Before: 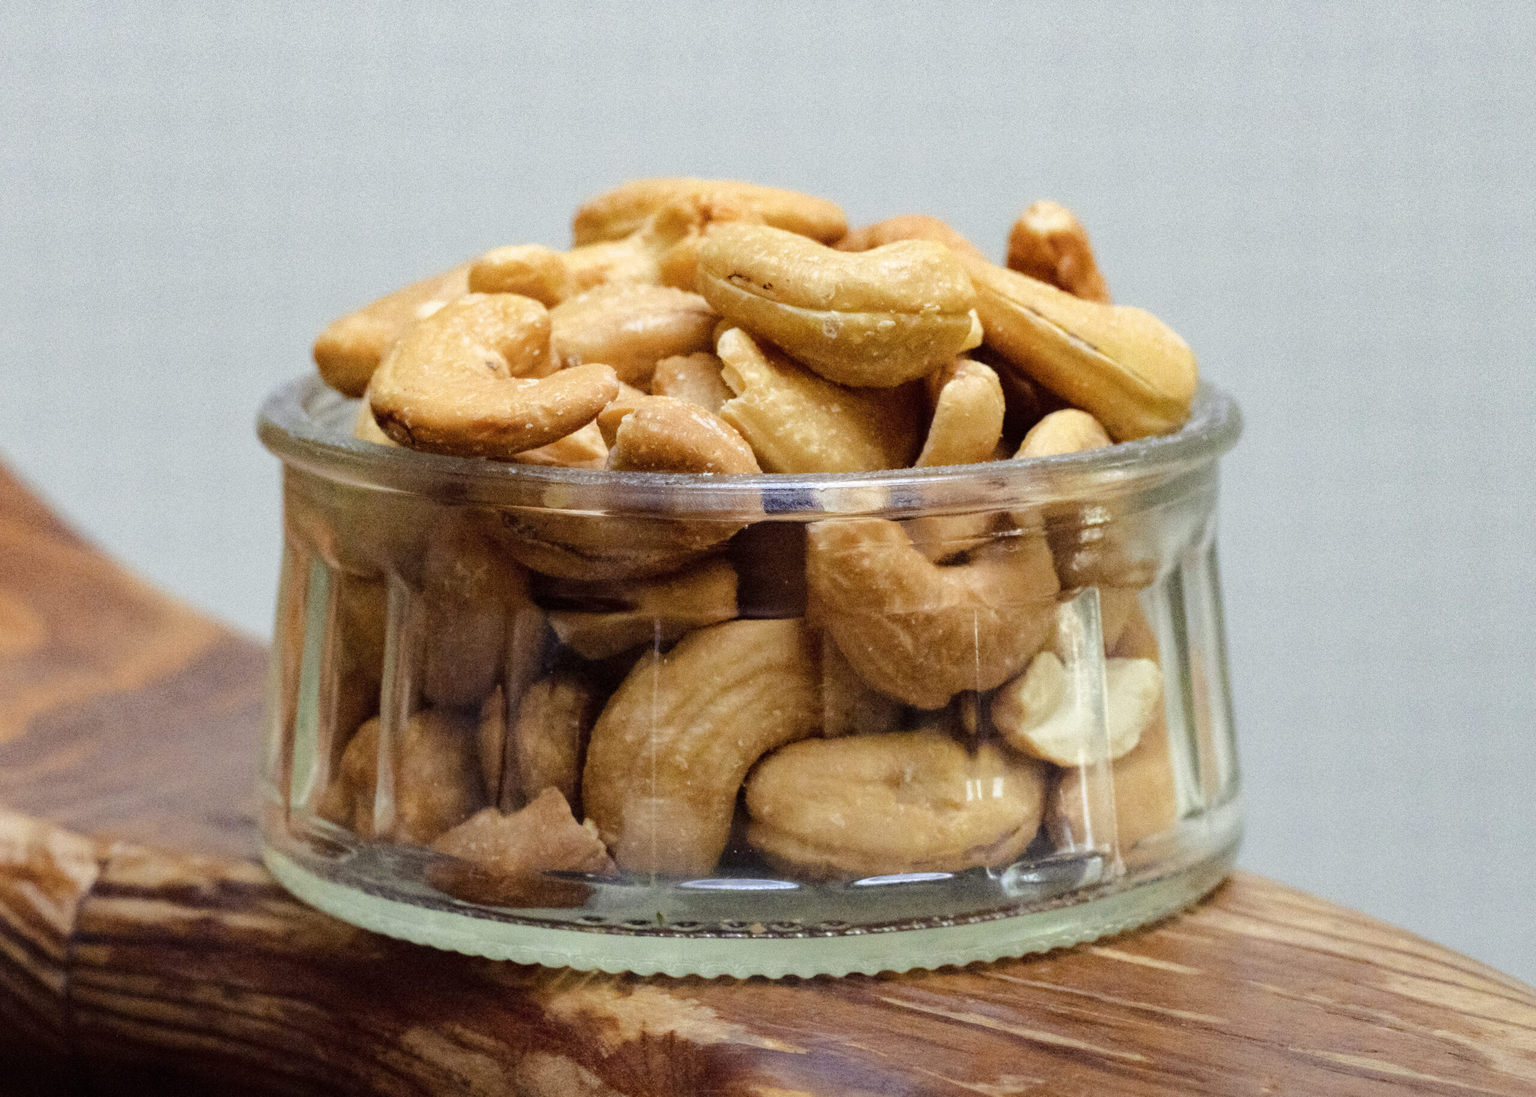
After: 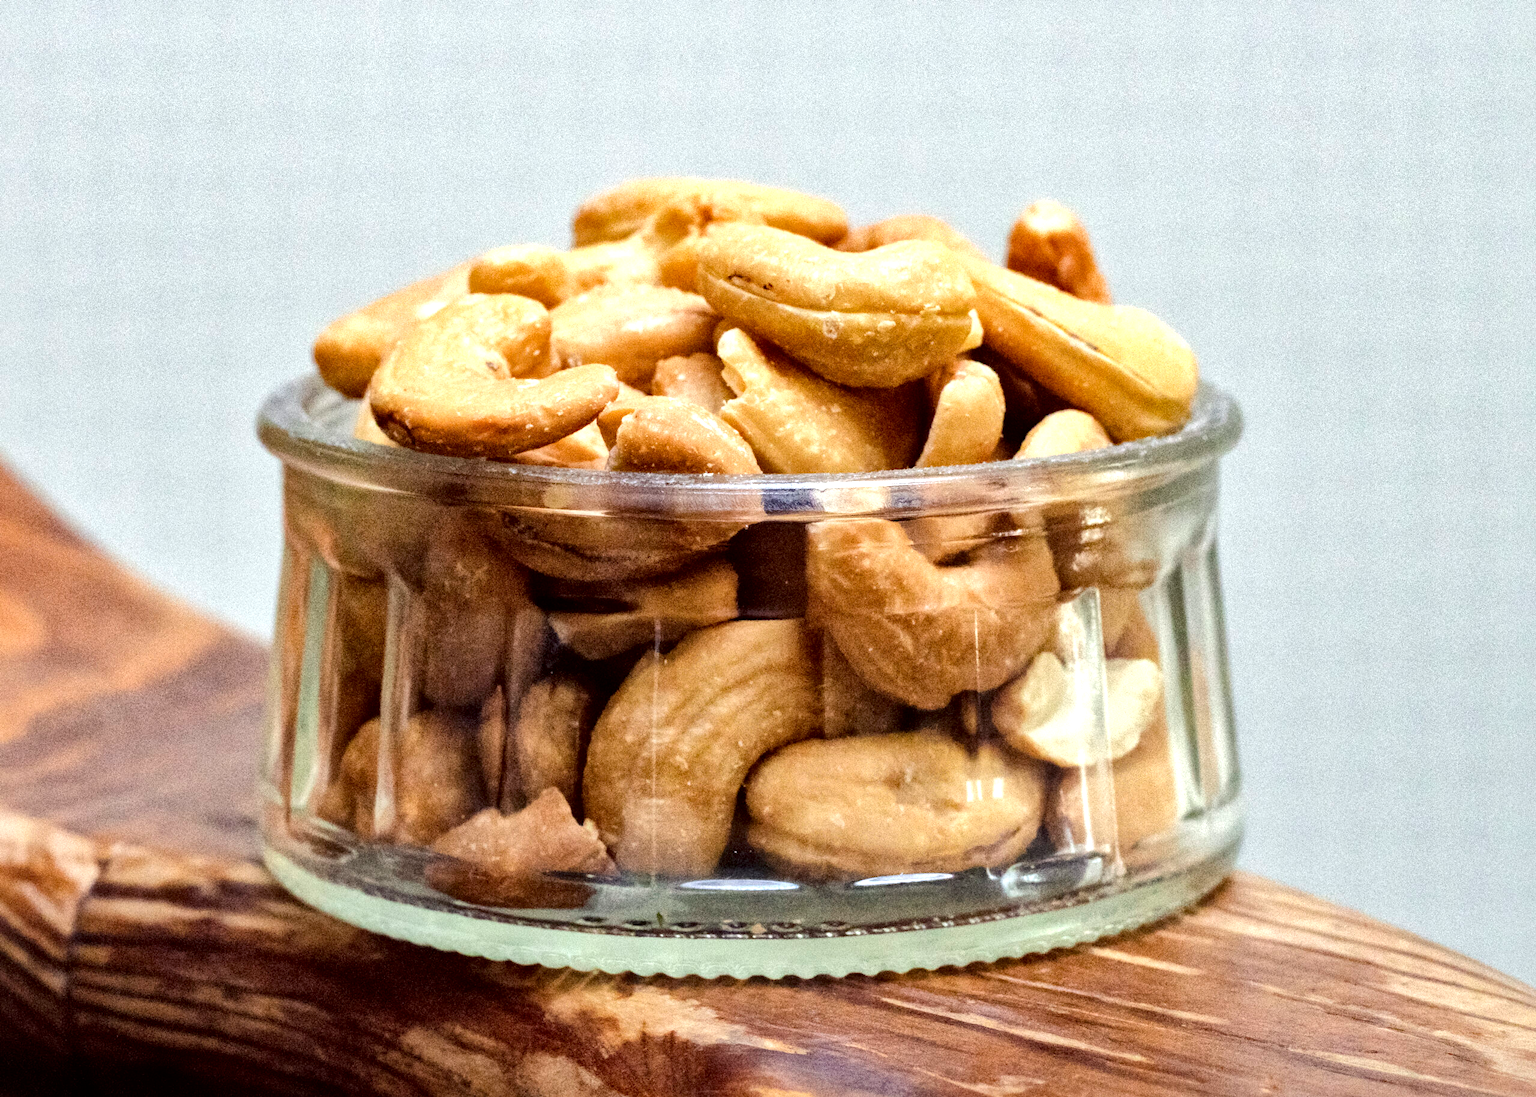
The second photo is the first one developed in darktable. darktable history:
exposure: exposure 0.426 EV, compensate highlight preservation false
local contrast: mode bilateral grid, contrast 25, coarseness 60, detail 151%, midtone range 0.2
rgb levels: preserve colors max RGB
